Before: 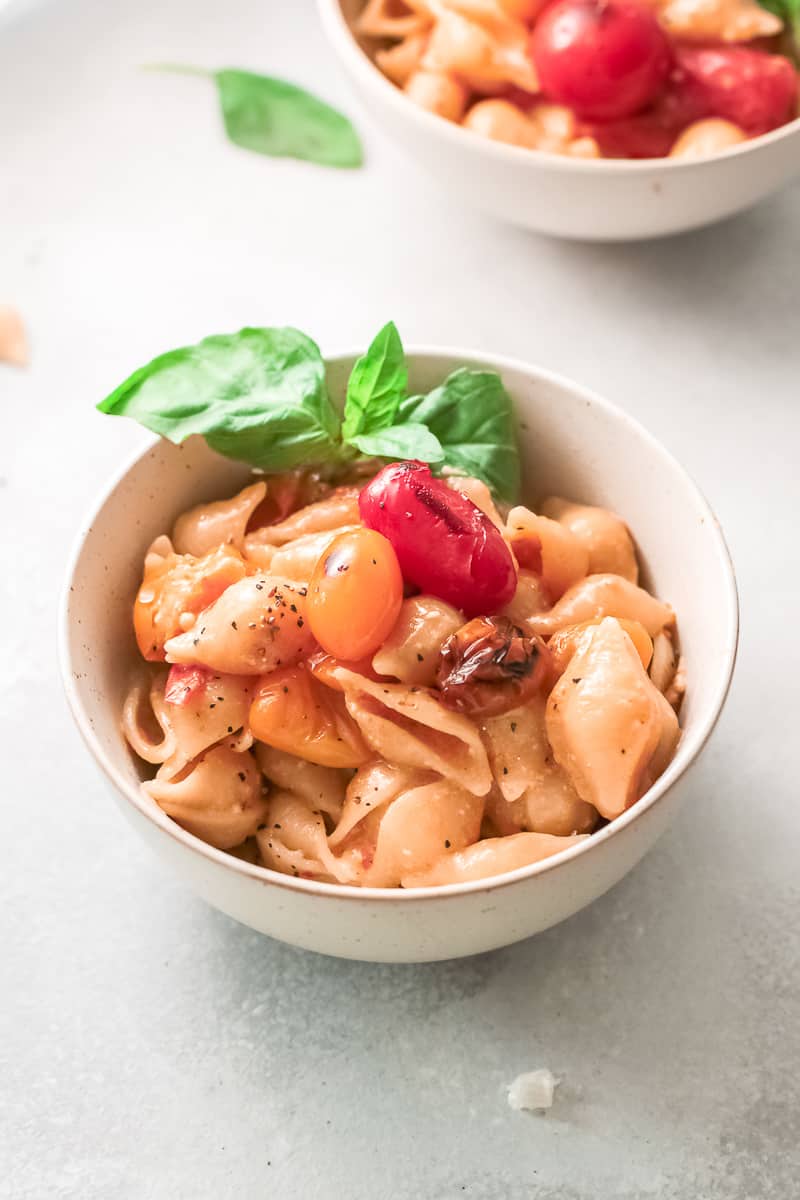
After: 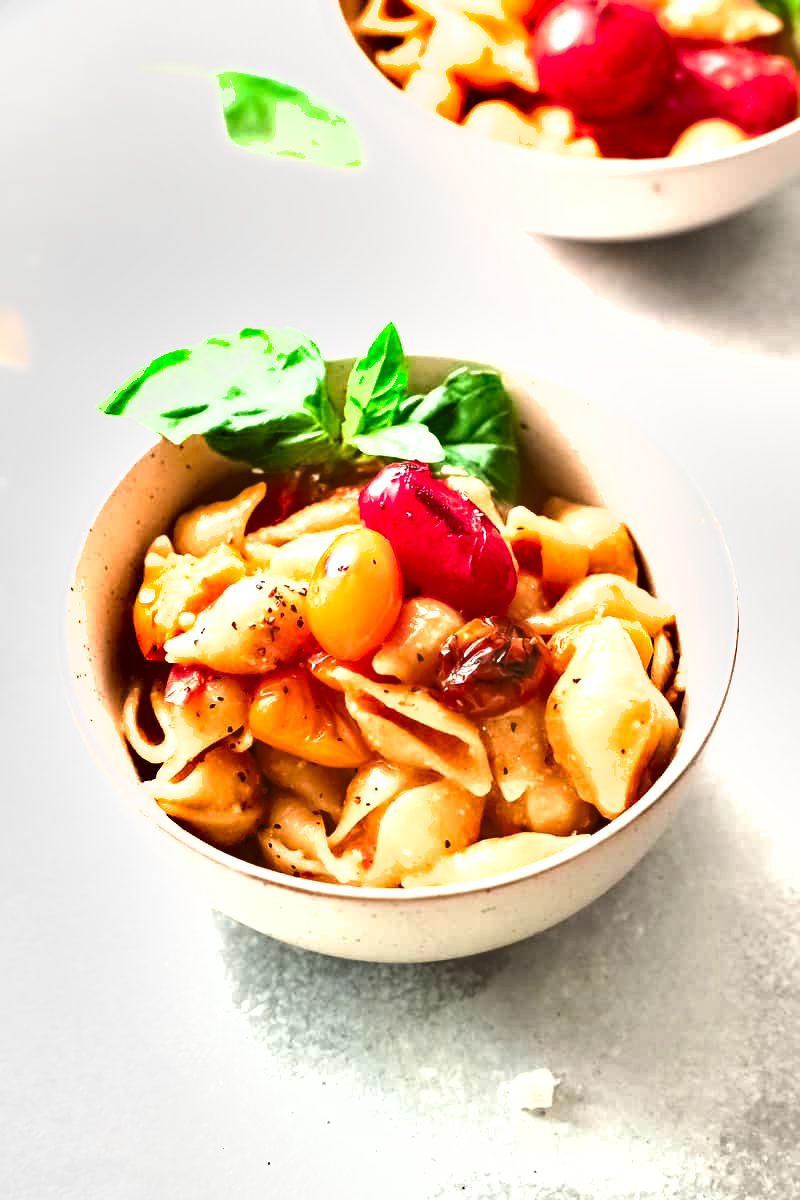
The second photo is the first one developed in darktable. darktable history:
color balance rgb: perceptual saturation grading › global saturation 16.66%, perceptual brilliance grading › global brilliance 2.583%, perceptual brilliance grading › highlights -2.954%, perceptual brilliance grading › shadows 3.565%
shadows and highlights: highlights color adjustment 32.25%, soften with gaussian
exposure: black level correction 0.001, exposure 0.965 EV, compensate highlight preservation false
